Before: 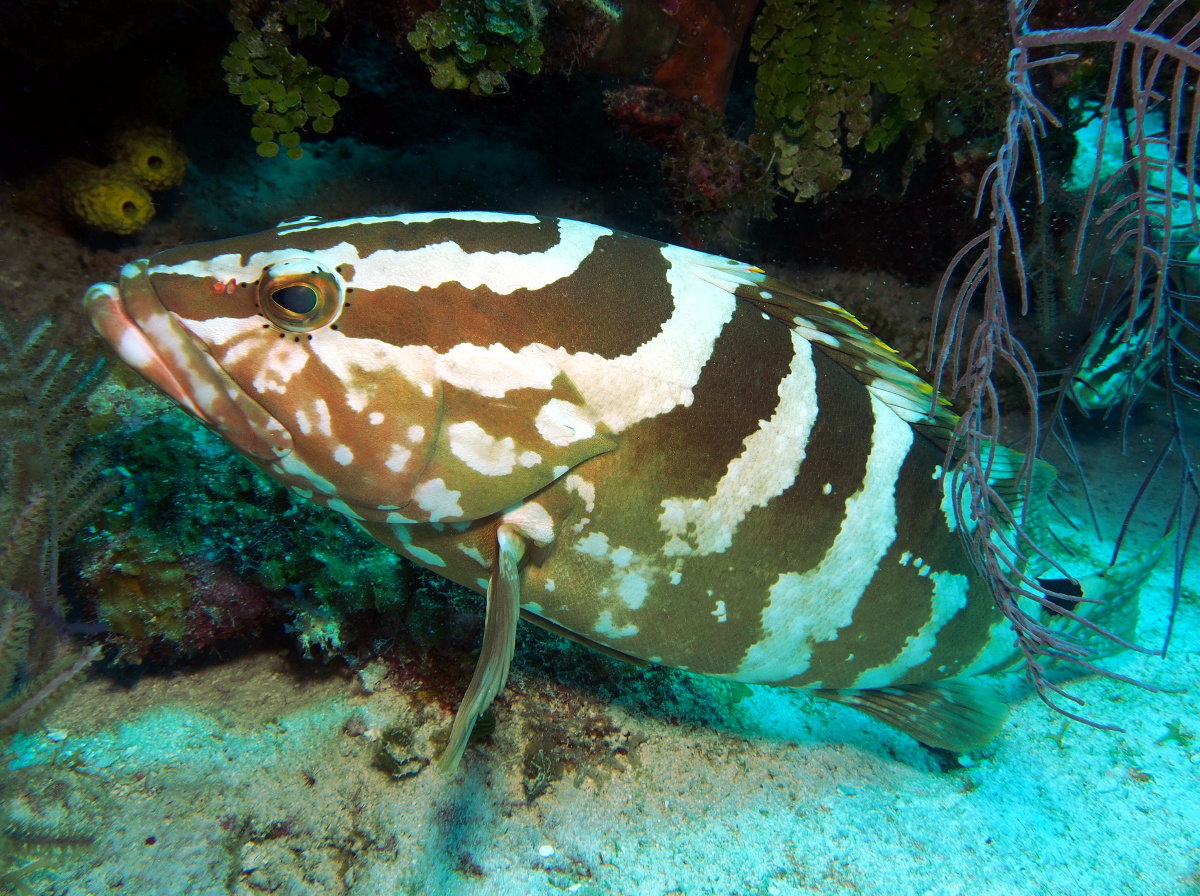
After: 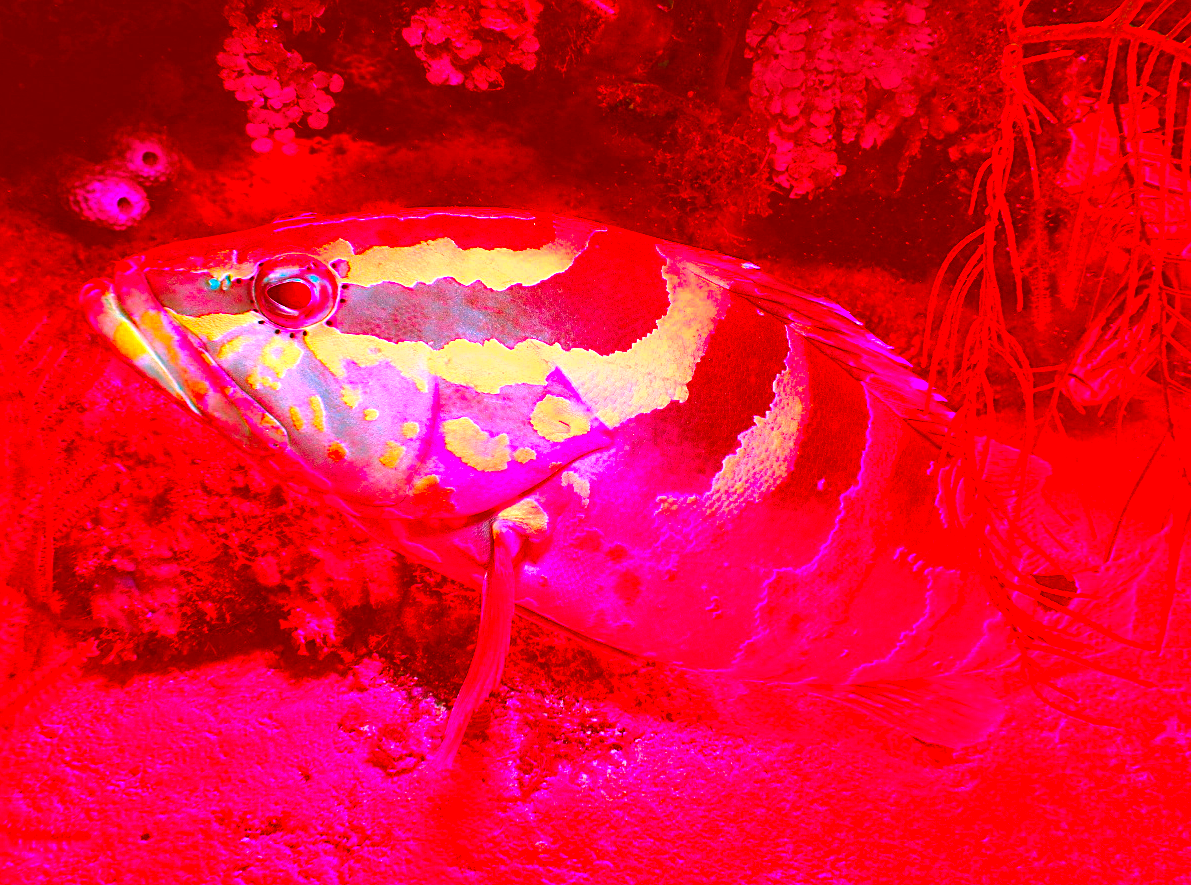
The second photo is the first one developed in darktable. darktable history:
exposure: black level correction 0, exposure 1.2 EV, compensate highlight preservation false
sharpen: on, module defaults
crop: left 0.455%, top 0.538%, right 0.245%, bottom 0.671%
color correction: highlights a* -39.39, highlights b* -39.66, shadows a* -39.84, shadows b* -39.34, saturation -2.96
